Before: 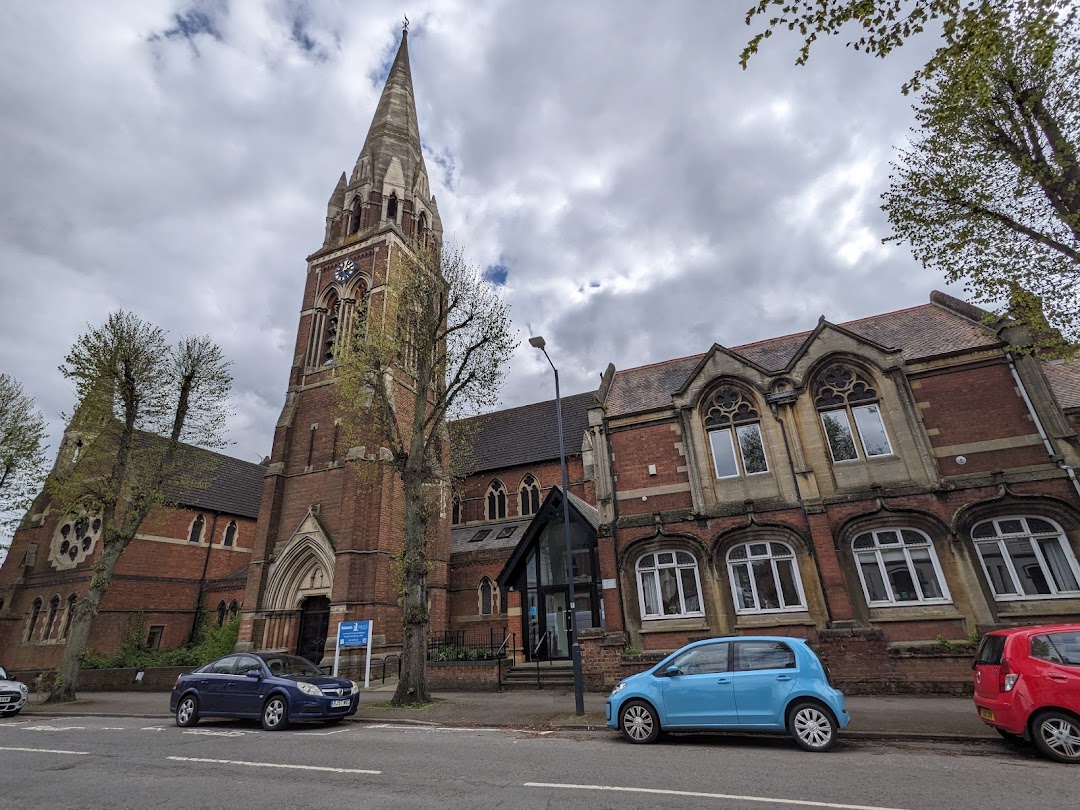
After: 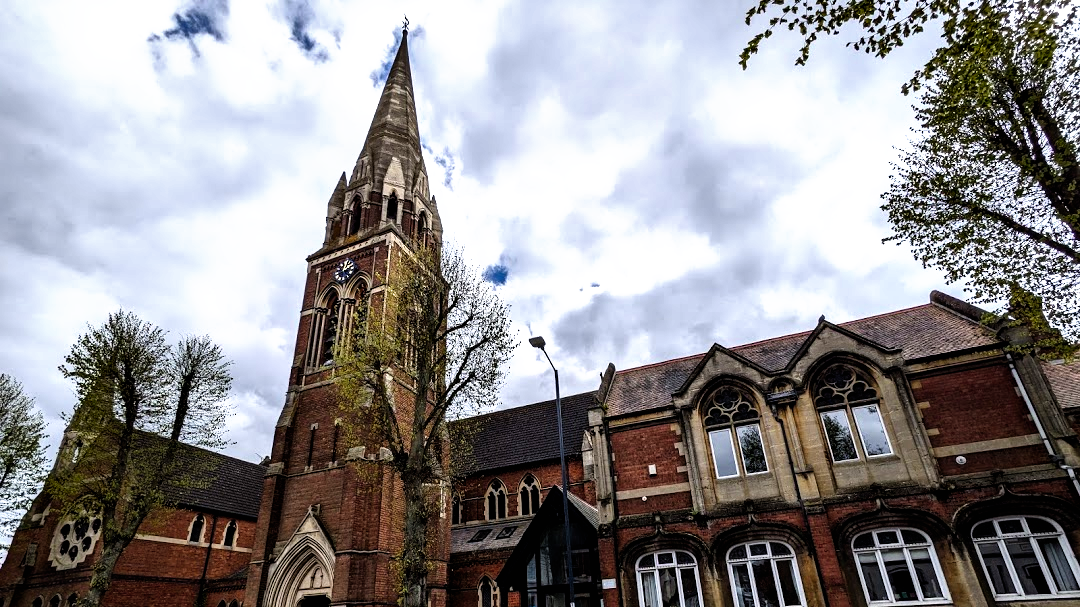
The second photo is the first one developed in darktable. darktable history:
crop: bottom 24.988%
filmic rgb: black relative exposure -8.2 EV, white relative exposure 2.2 EV, threshold 3 EV, hardness 7.11, latitude 85.74%, contrast 1.696, highlights saturation mix -4%, shadows ↔ highlights balance -2.69%, preserve chrominance no, color science v5 (2021), contrast in shadows safe, contrast in highlights safe, enable highlight reconstruction true
shadows and highlights: shadows 32, highlights -32, soften with gaussian
